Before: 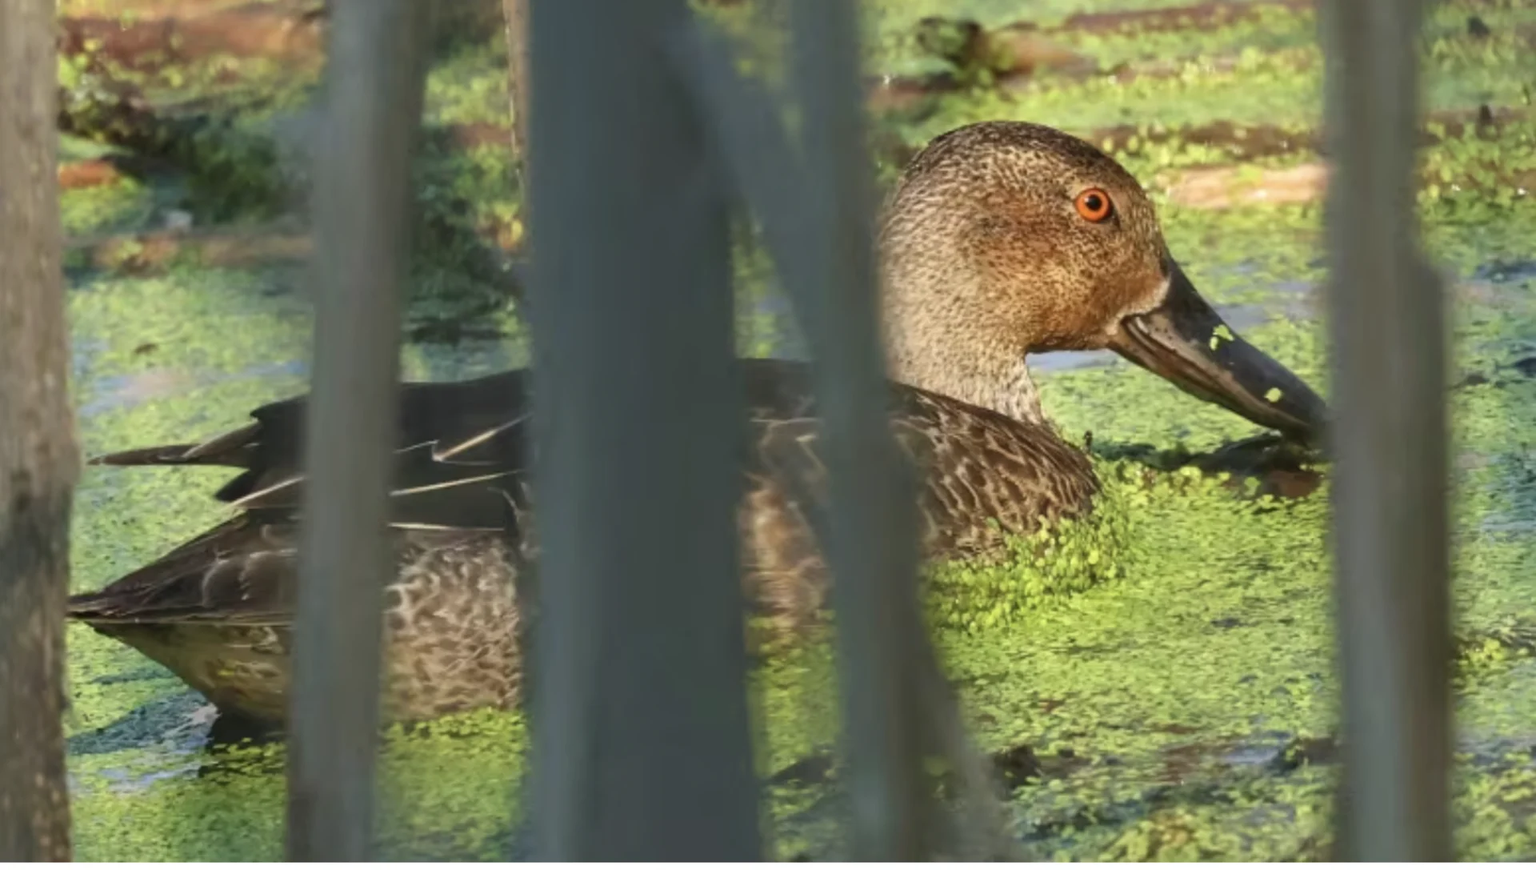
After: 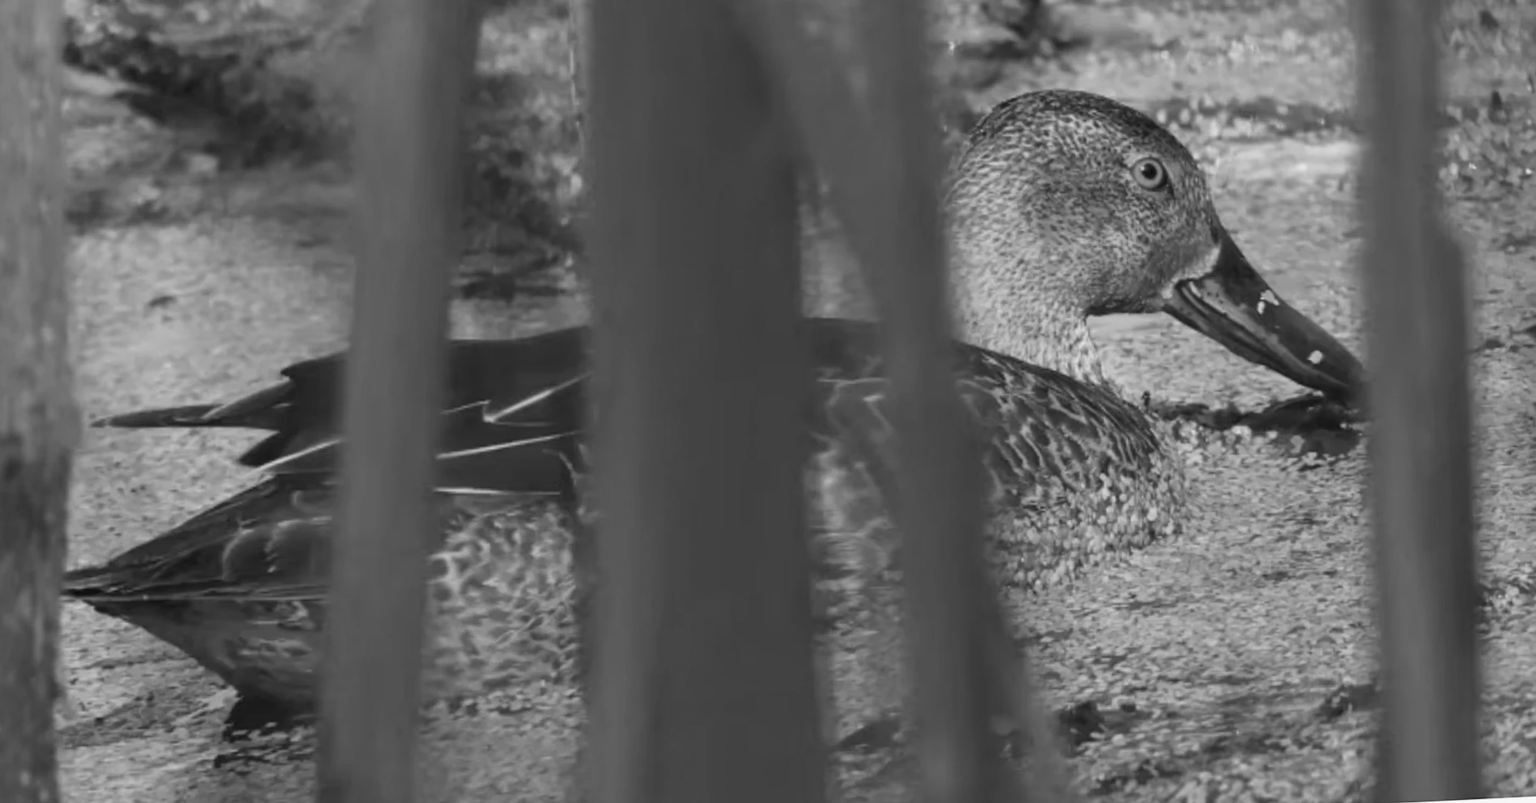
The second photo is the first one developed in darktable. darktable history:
color calibration: output gray [0.21, 0.42, 0.37, 0], gray › normalize channels true, illuminant same as pipeline (D50), adaptation XYZ, x 0.346, y 0.359, gamut compression 0
rotate and perspective: rotation -0.013°, lens shift (vertical) -0.027, lens shift (horizontal) 0.178, crop left 0.016, crop right 0.989, crop top 0.082, crop bottom 0.918
